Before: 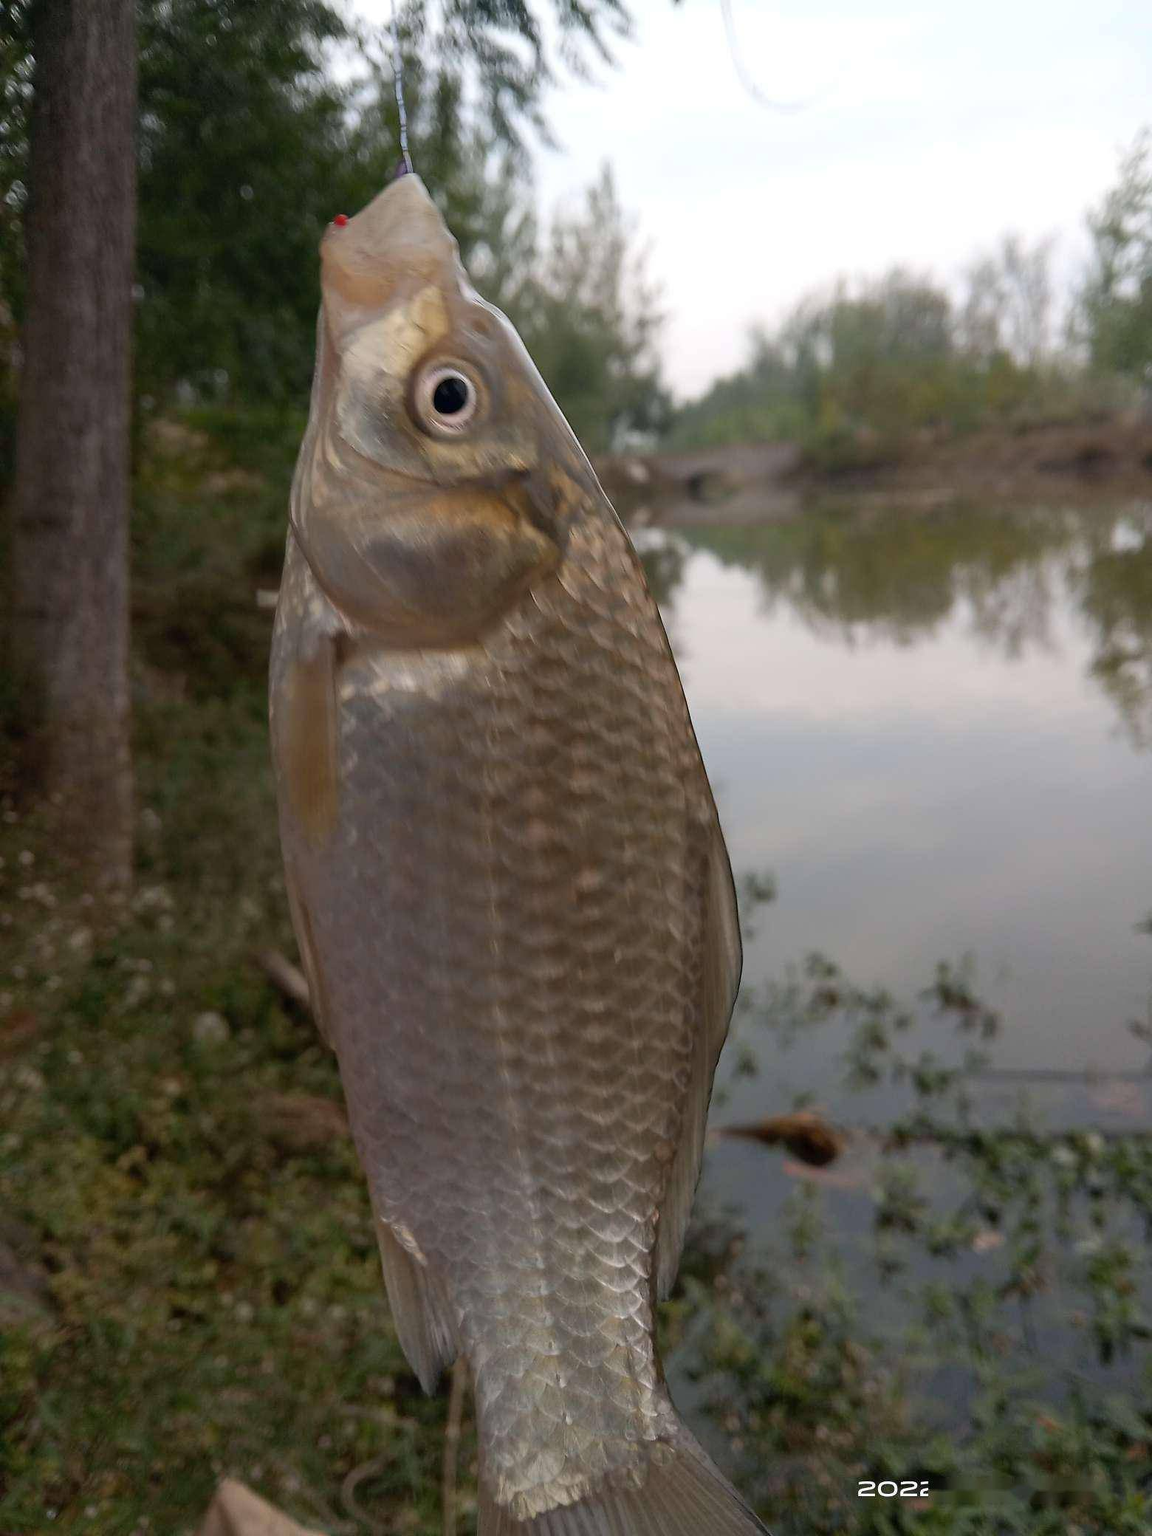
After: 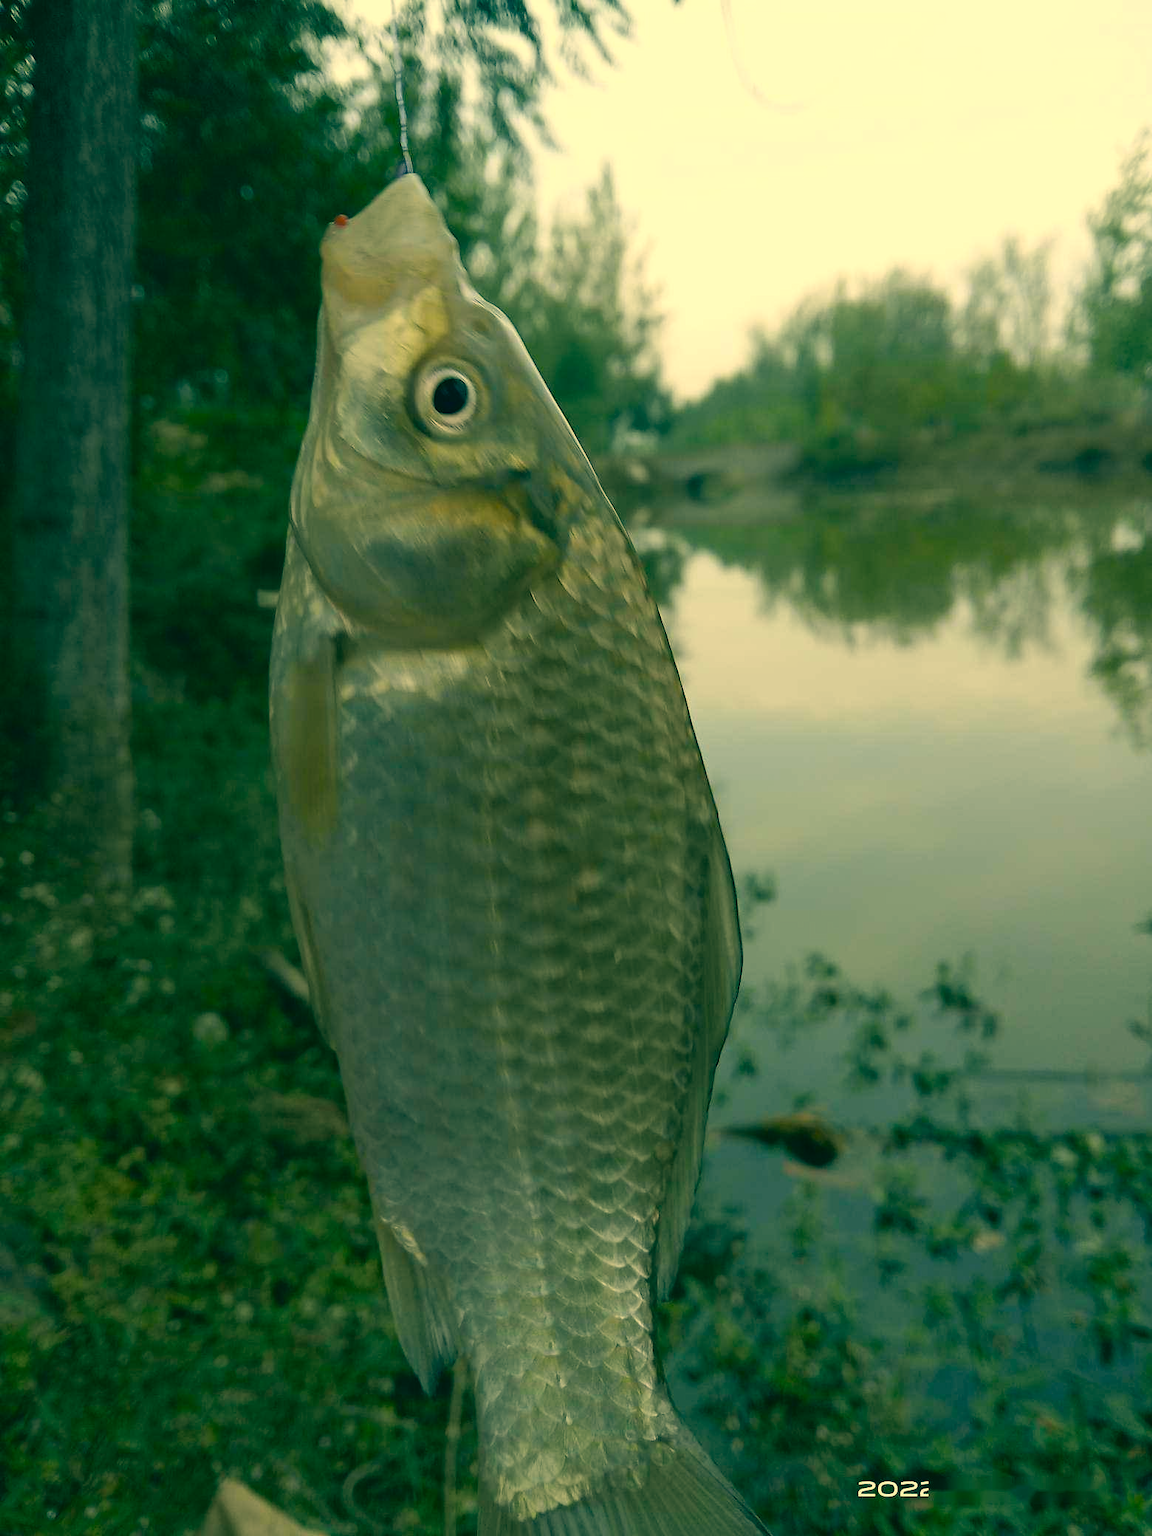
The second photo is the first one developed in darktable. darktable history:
color correction: highlights a* 1.89, highlights b* 34.28, shadows a* -36.06, shadows b* -6.11
